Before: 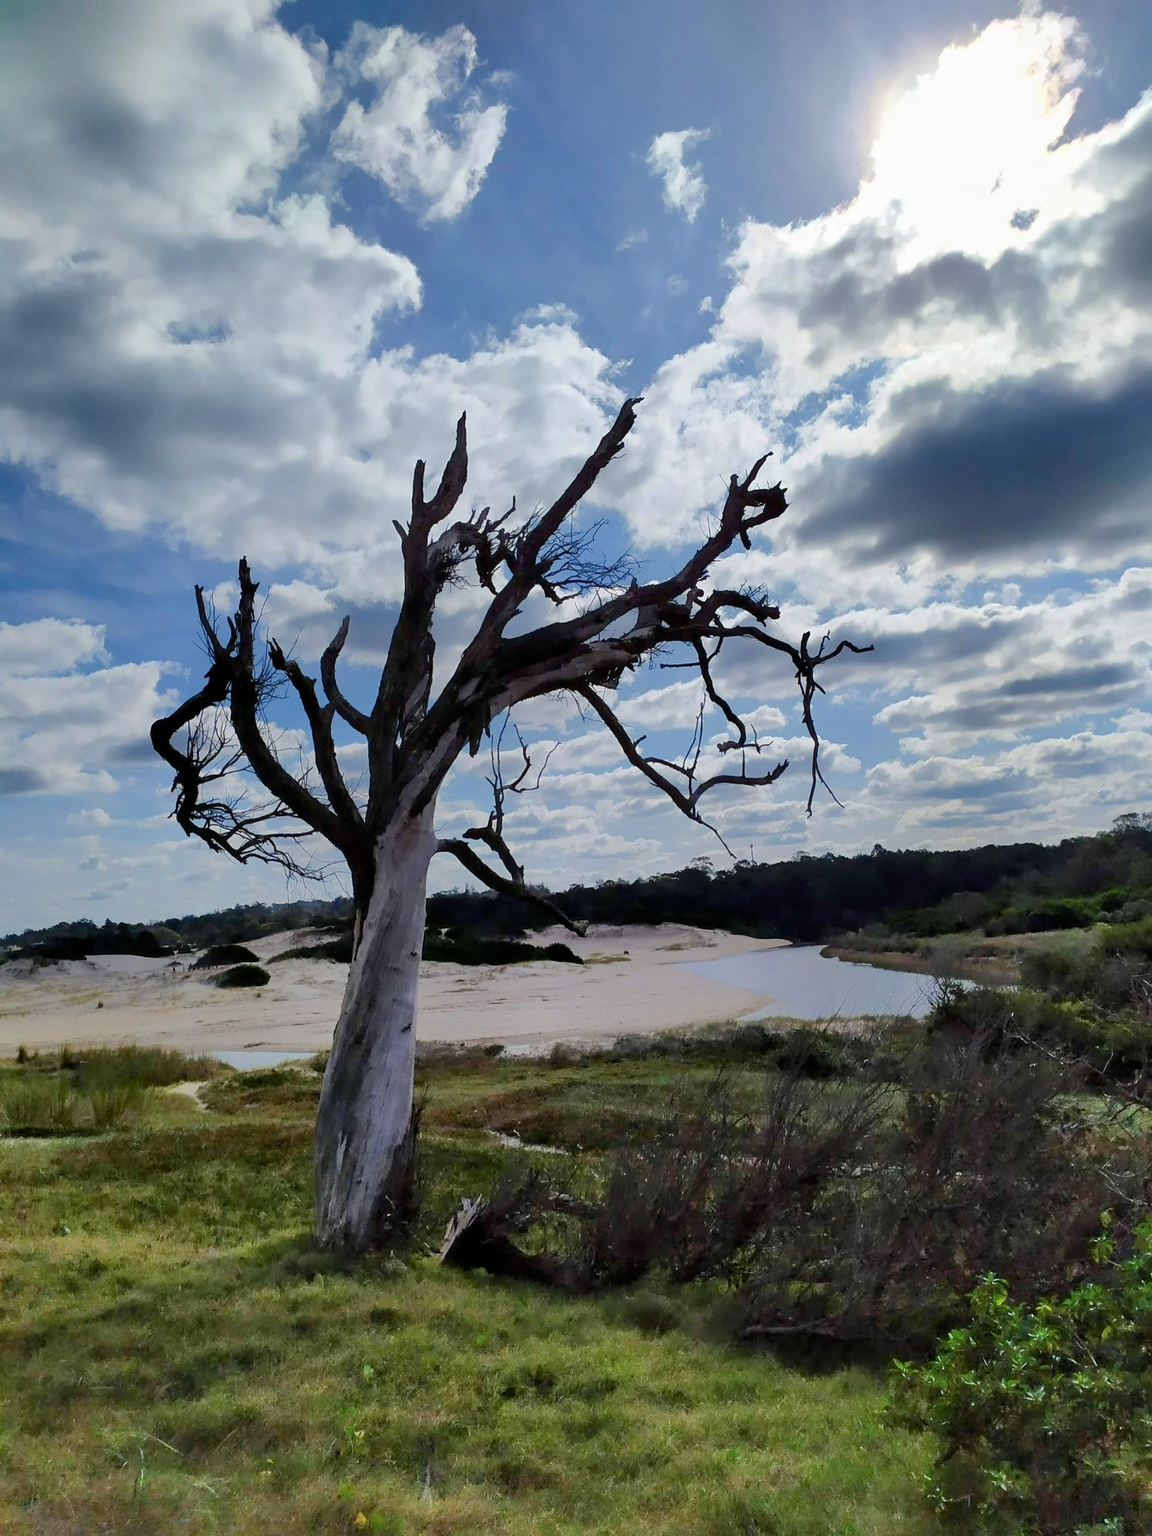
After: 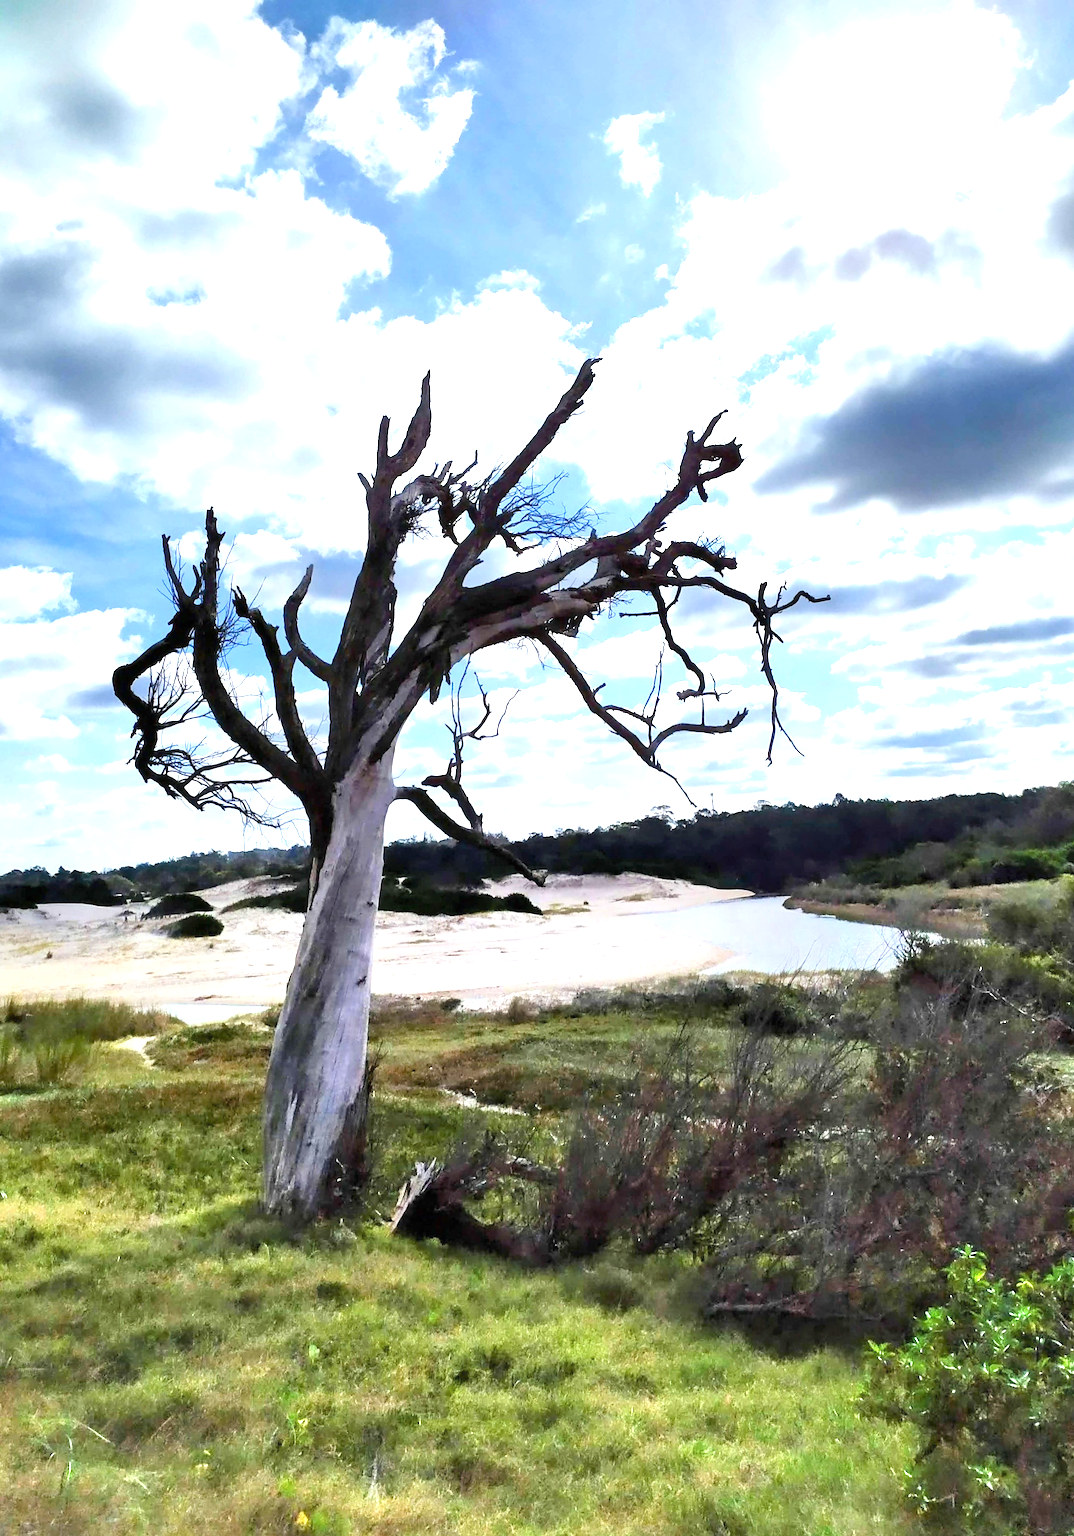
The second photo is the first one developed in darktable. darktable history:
exposure: black level correction 0, exposure 1.6 EV, compensate exposure bias true, compensate highlight preservation false
grain: coarseness 0.81 ISO, strength 1.34%, mid-tones bias 0%
rotate and perspective: rotation 0.215°, lens shift (vertical) -0.139, crop left 0.069, crop right 0.939, crop top 0.002, crop bottom 0.996
